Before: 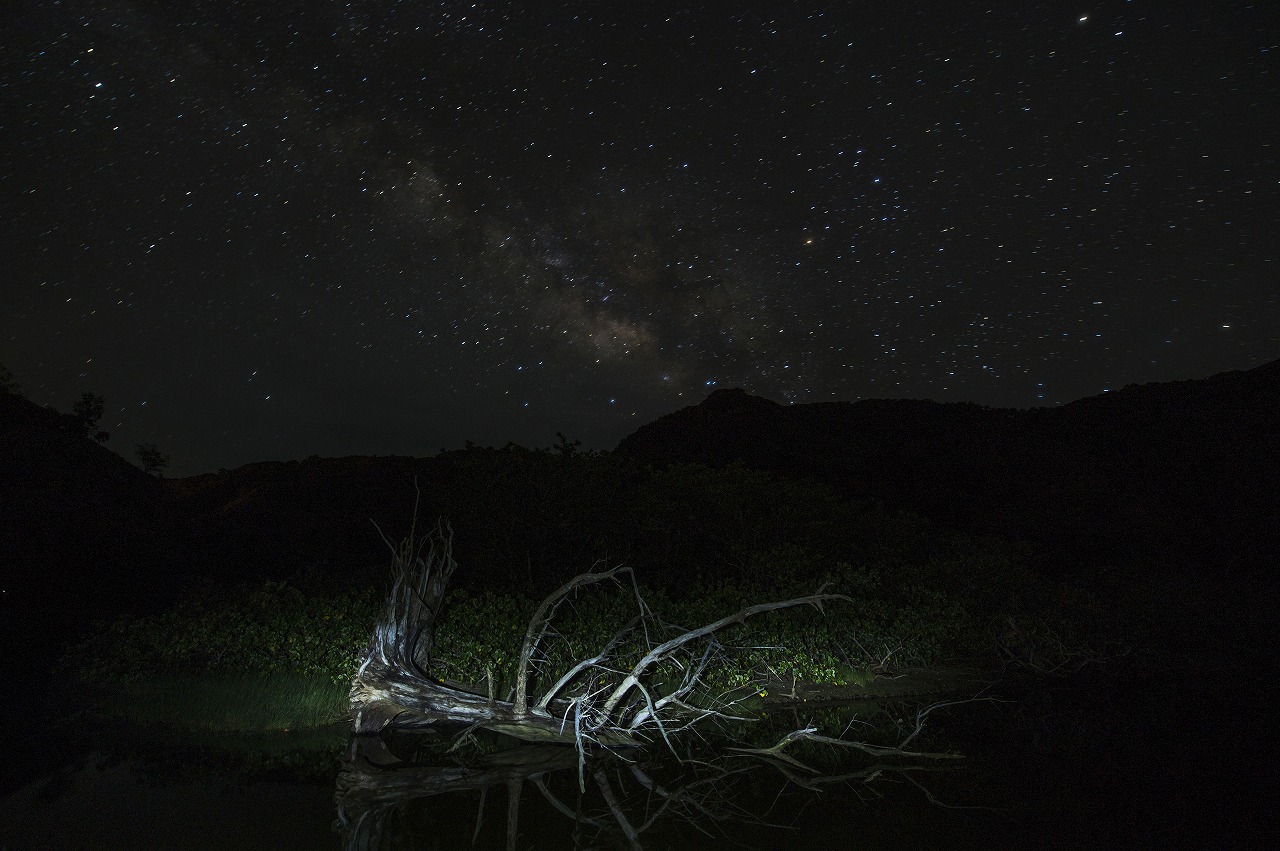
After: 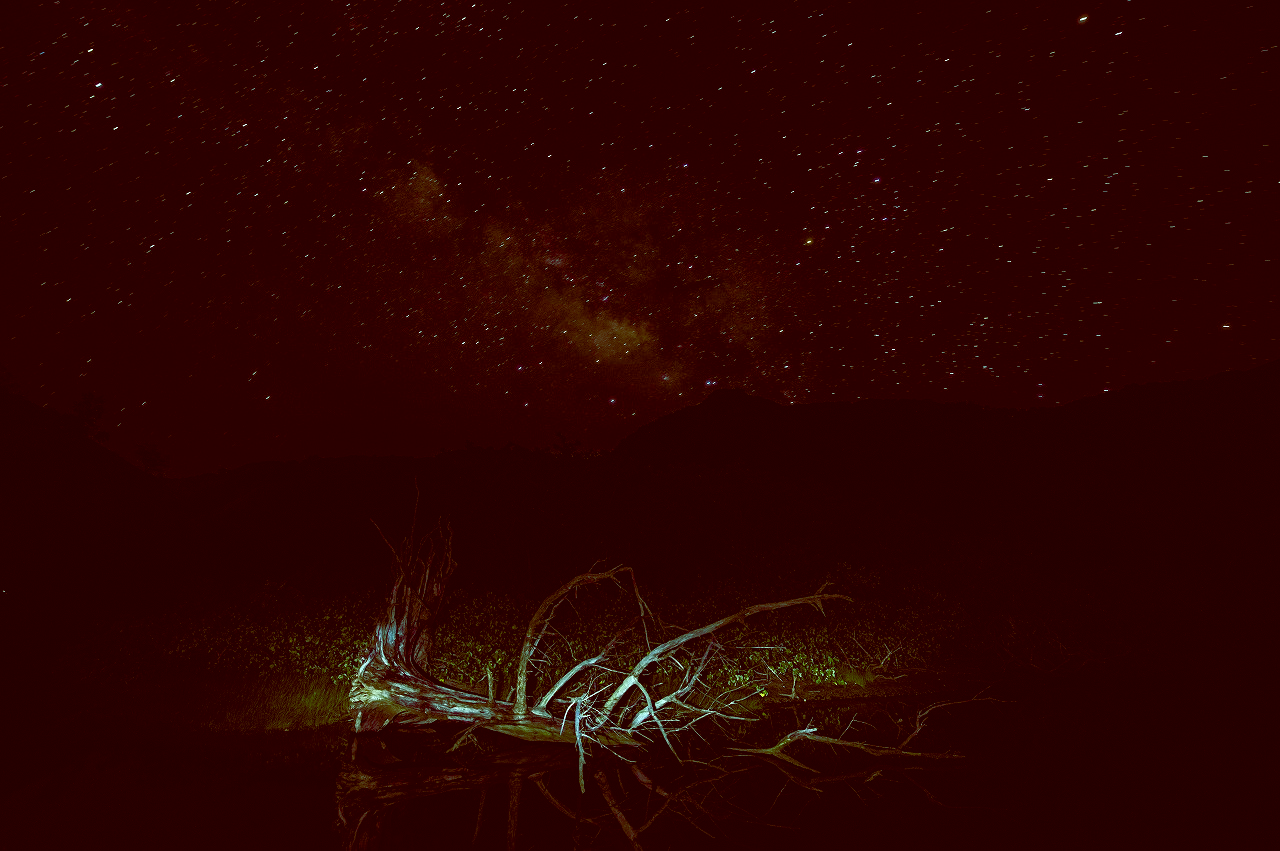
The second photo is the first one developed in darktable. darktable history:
color balance rgb: perceptual saturation grading › global saturation 25%, perceptual saturation grading › highlights -50%, perceptual saturation grading › shadows 30%, perceptual brilliance grading › global brilliance 12%, global vibrance 20%
color balance: lift [1, 1.015, 0.987, 0.985], gamma [1, 0.959, 1.042, 0.958], gain [0.927, 0.938, 1.072, 0.928], contrast 1.5%
white balance: red 0.925, blue 1.046
